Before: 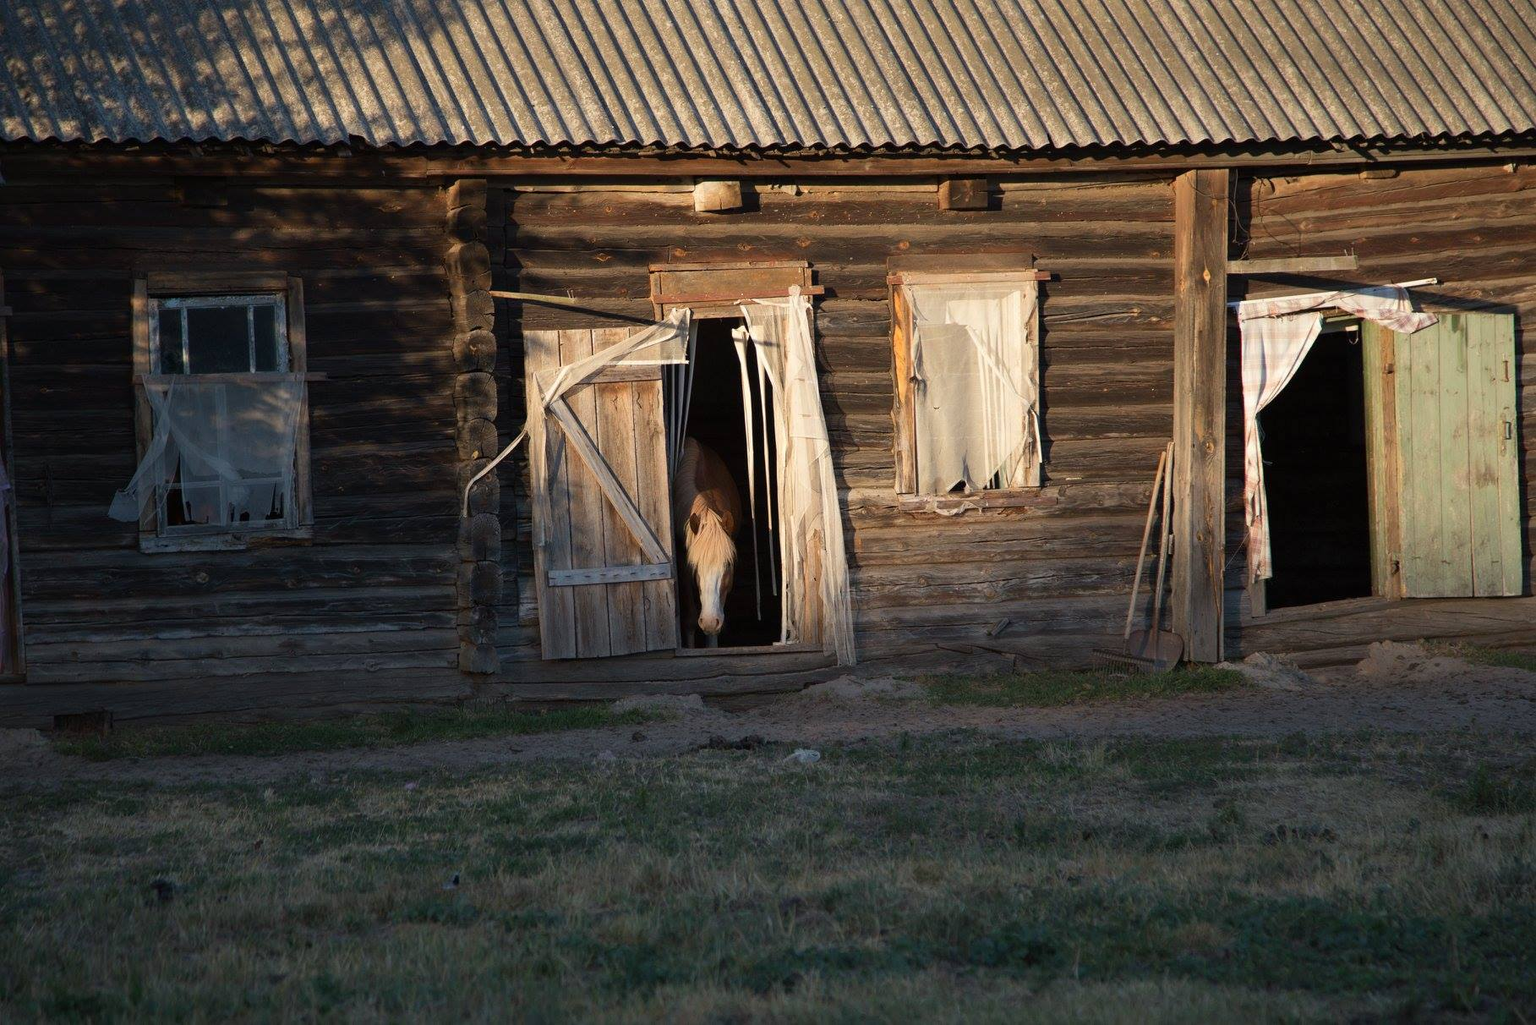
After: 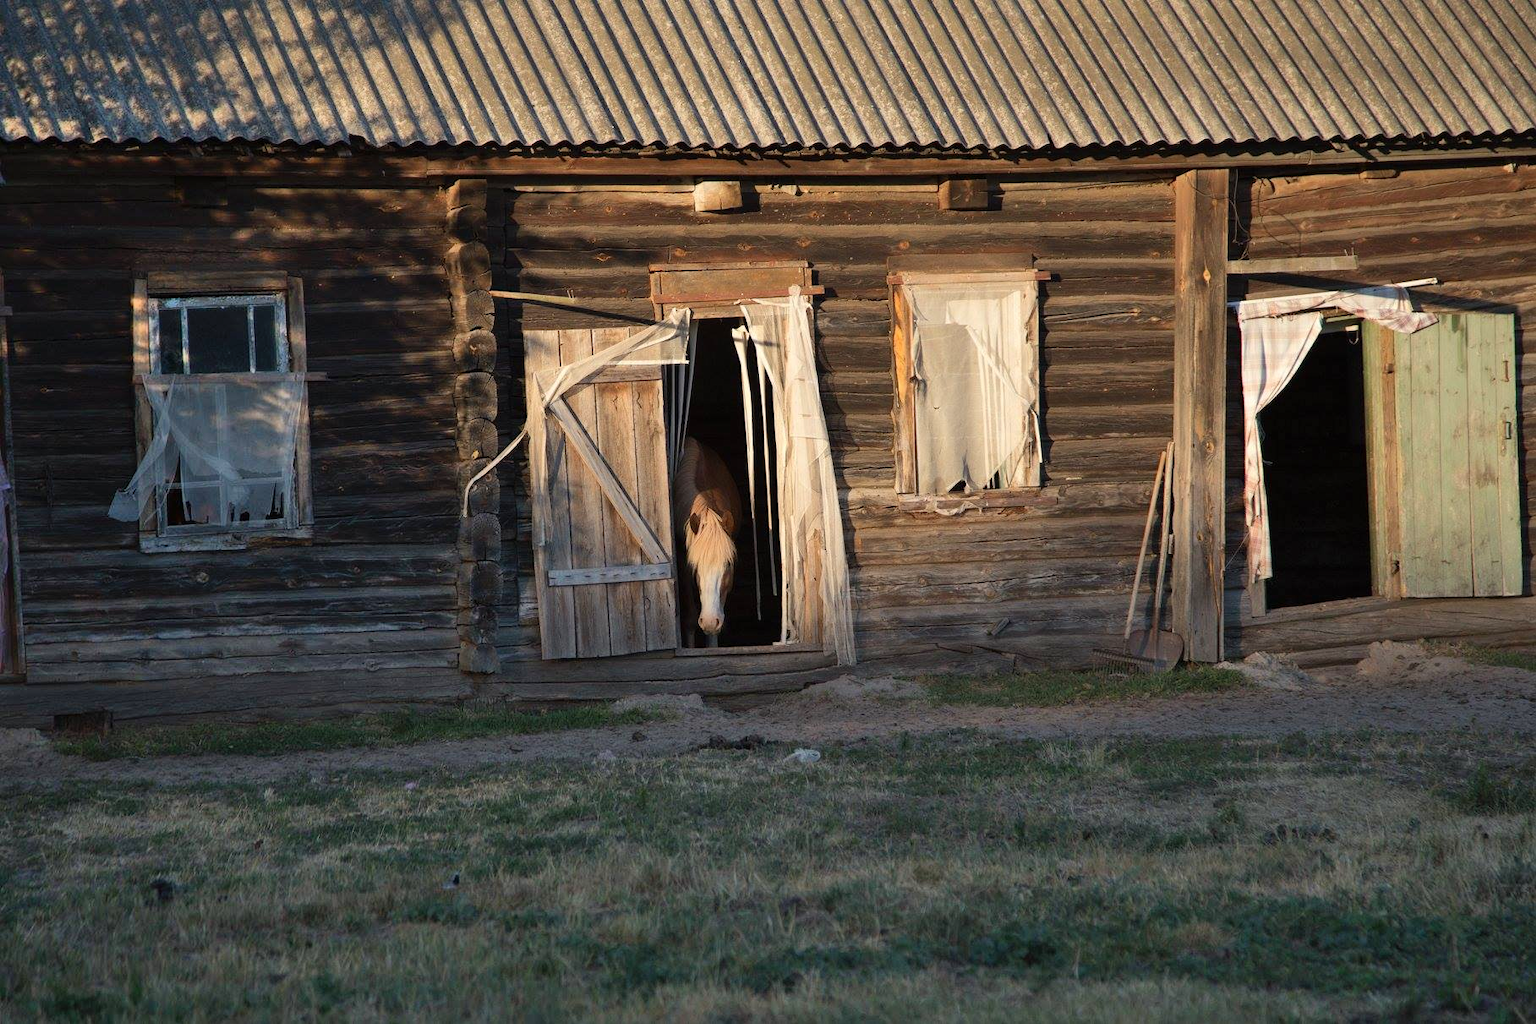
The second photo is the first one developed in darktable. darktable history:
white balance: red 1.009, blue 0.985
shadows and highlights: soften with gaussian
